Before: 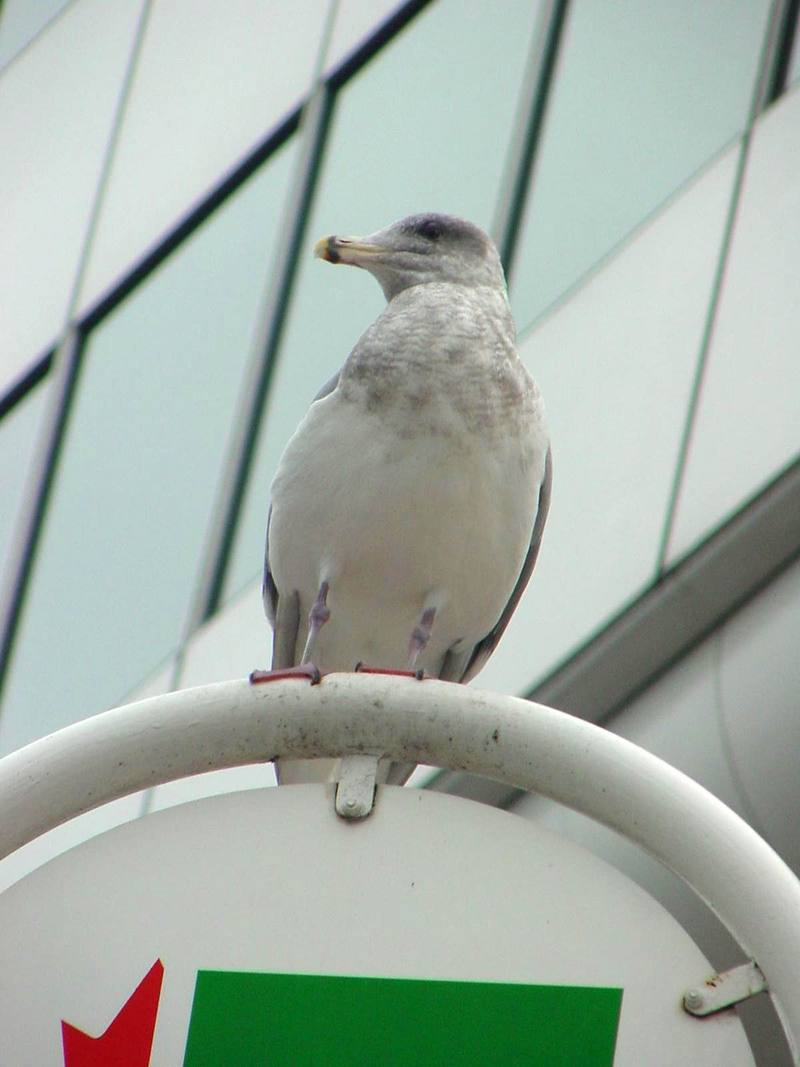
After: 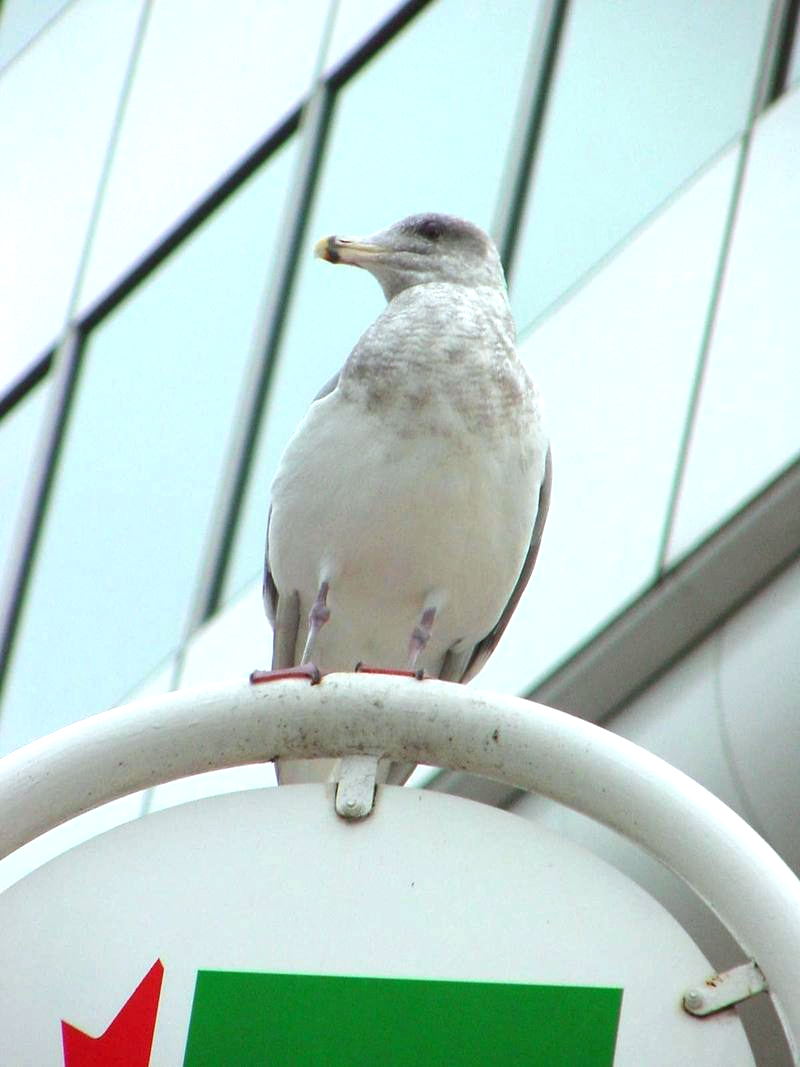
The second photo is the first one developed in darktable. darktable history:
exposure: black level correction 0, exposure 0.591 EV, compensate highlight preservation false
color correction: highlights a* -3.52, highlights b* -6.36, shadows a* 3.11, shadows b* 5.72
